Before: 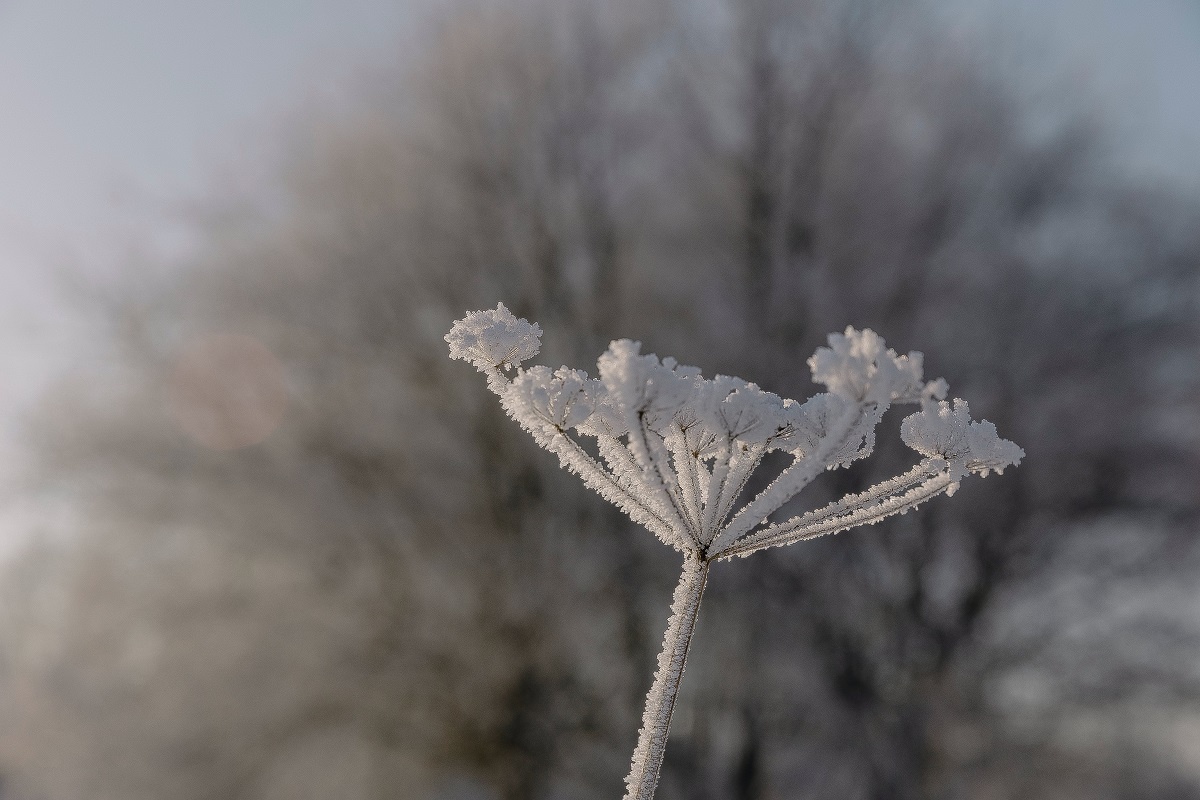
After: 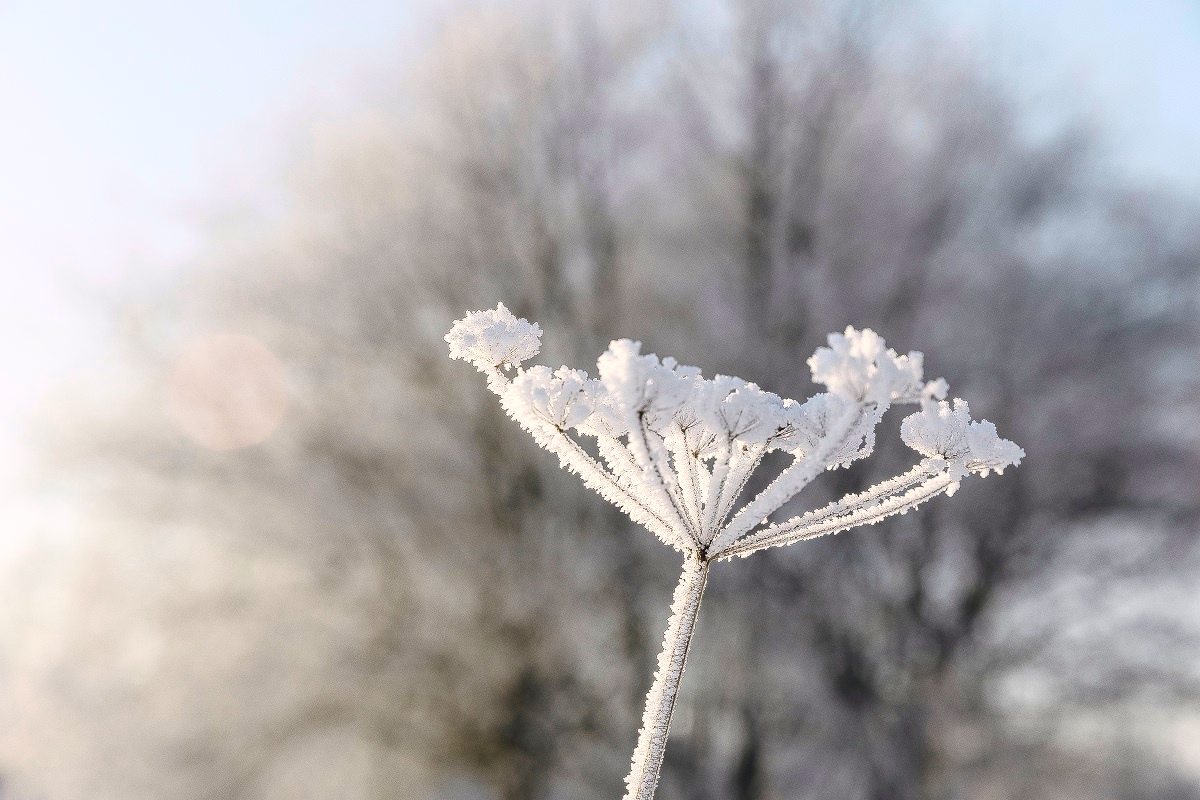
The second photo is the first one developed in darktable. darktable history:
color zones: curves: ch0 [(0, 0.558) (0.143, 0.559) (0.286, 0.529) (0.429, 0.505) (0.571, 0.5) (0.714, 0.5) (0.857, 0.5) (1, 0.558)]; ch1 [(0, 0.469) (0.01, 0.469) (0.12, 0.446) (0.248, 0.469) (0.5, 0.5) (0.748, 0.5) (0.99, 0.469) (1, 0.469)]
exposure: black level correction 0, exposure 0.4 EV, compensate exposure bias true, compensate highlight preservation false
tone curve: curves: ch0 [(0, 0.028) (0.138, 0.156) (0.468, 0.516) (0.754, 0.823) (1, 1)], color space Lab, linked channels, preserve colors none
base curve: curves: ch0 [(0, 0) (0.557, 0.834) (1, 1)]
